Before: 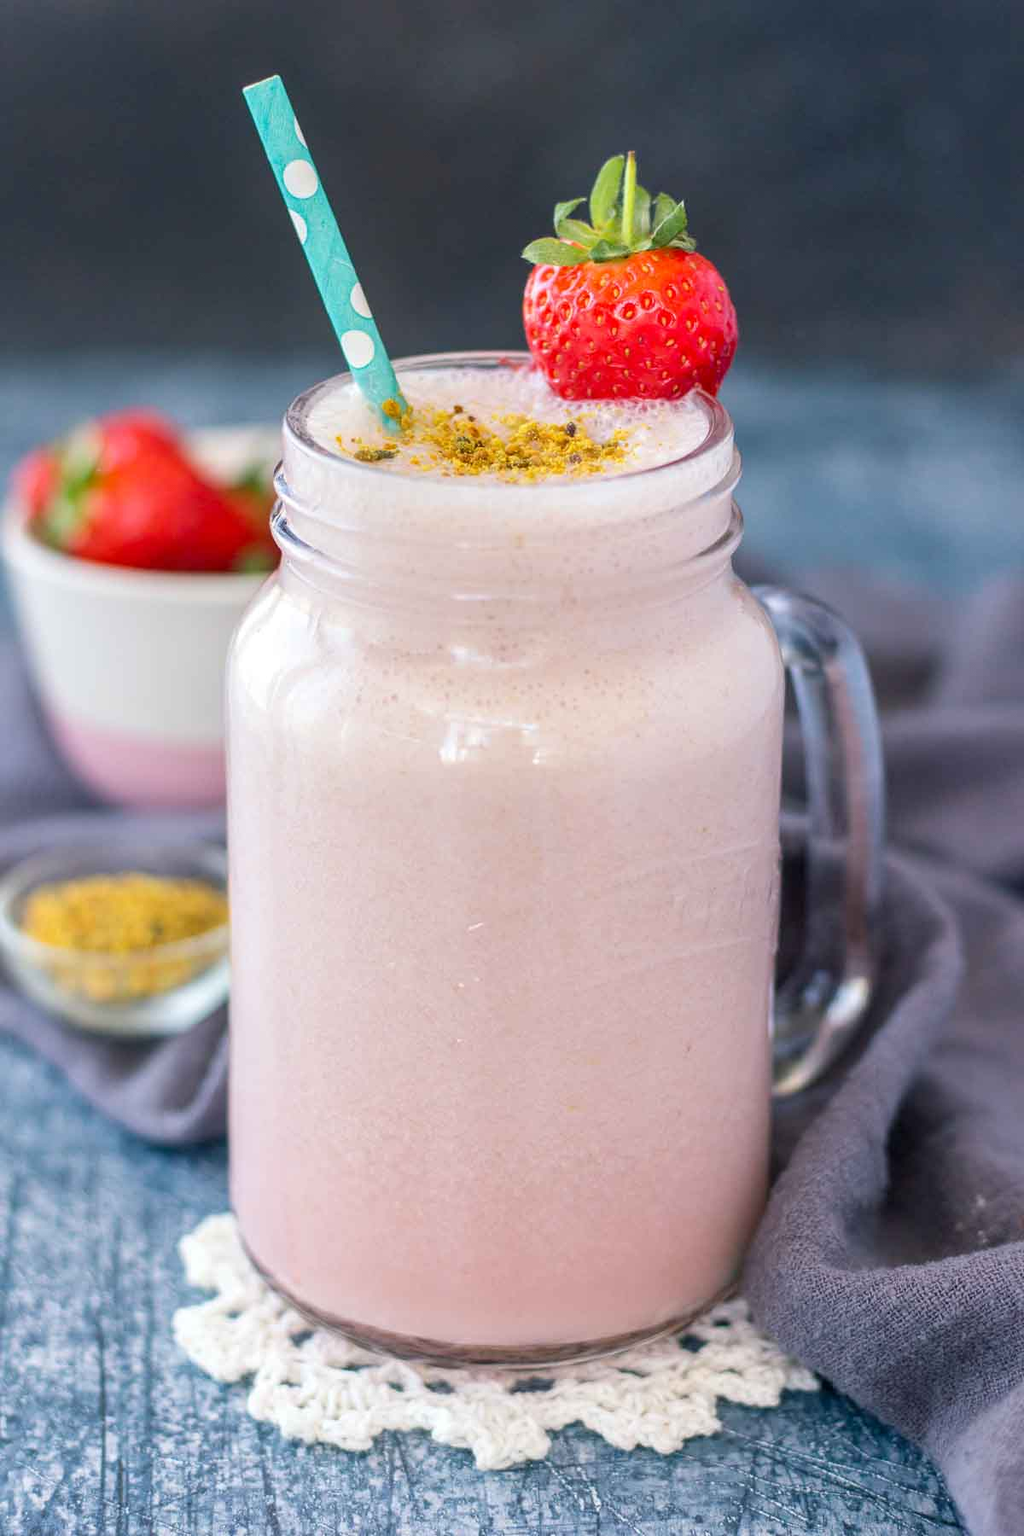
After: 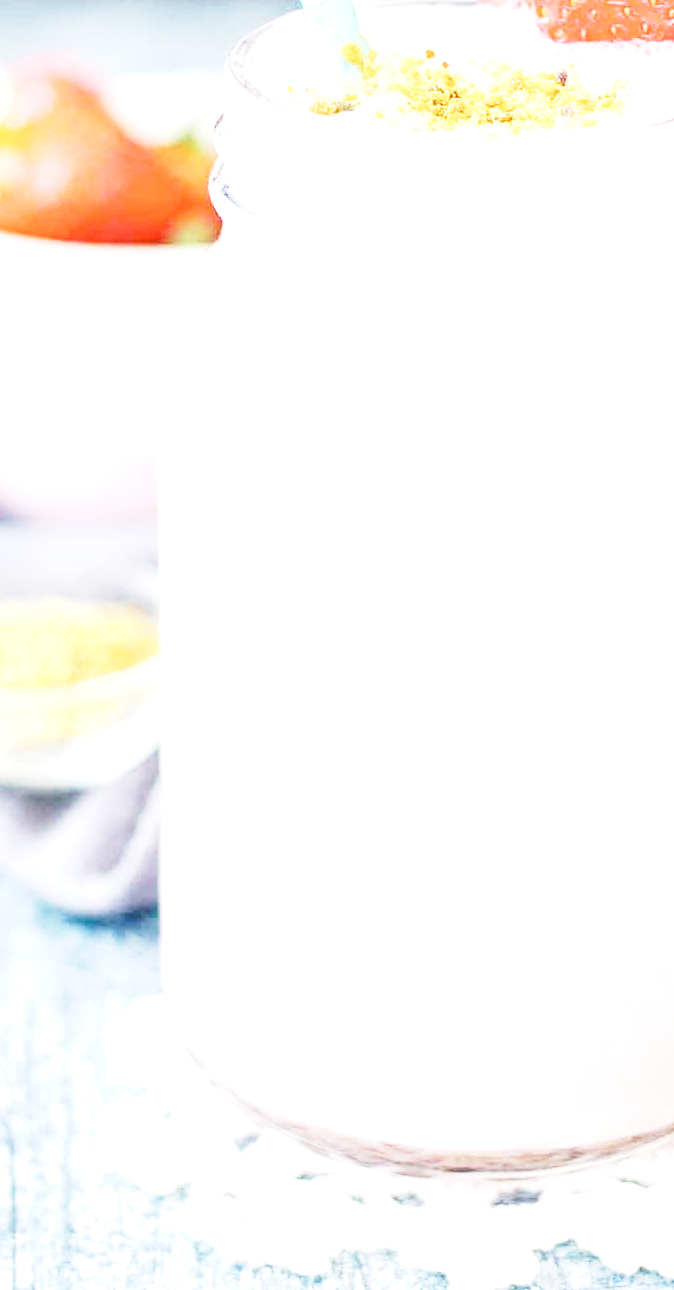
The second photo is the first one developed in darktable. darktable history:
exposure: black level correction 0, exposure 1.467 EV, compensate highlight preservation false
crop: left 9%, top 23.686%, right 34.831%, bottom 4.639%
contrast brightness saturation: contrast 0.061, brightness -0.008, saturation -0.23
base curve: curves: ch0 [(0, 0) (0, 0.001) (0.001, 0.001) (0.004, 0.002) (0.007, 0.004) (0.015, 0.013) (0.033, 0.045) (0.052, 0.096) (0.075, 0.17) (0.099, 0.241) (0.163, 0.42) (0.219, 0.55) (0.259, 0.616) (0.327, 0.722) (0.365, 0.765) (0.522, 0.873) (0.547, 0.881) (0.689, 0.919) (0.826, 0.952) (1, 1)], preserve colors none
